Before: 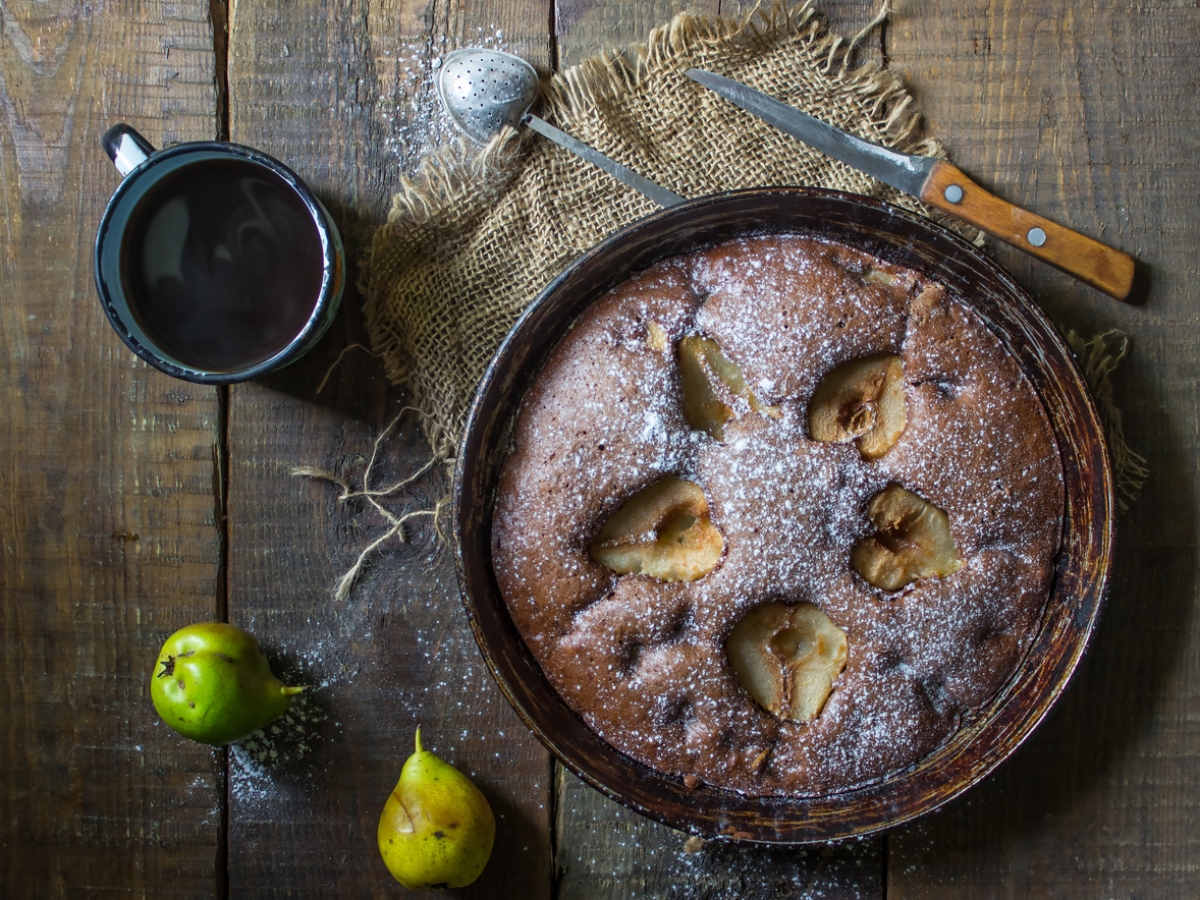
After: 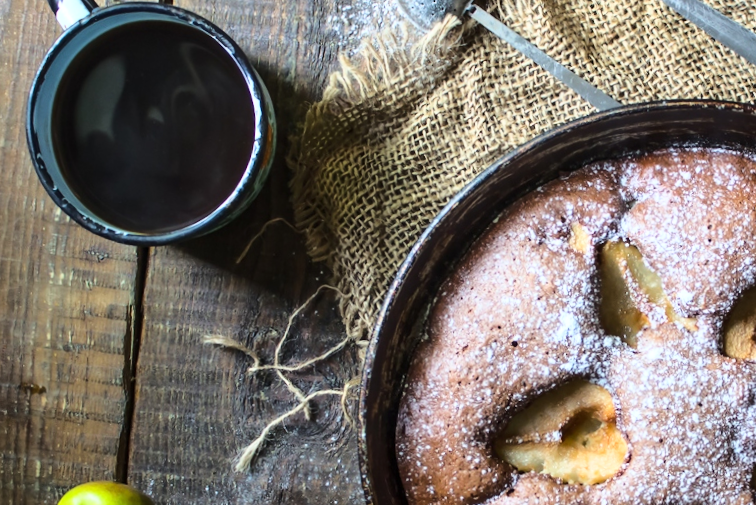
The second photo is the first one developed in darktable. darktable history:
base curve: curves: ch0 [(0, 0) (0.032, 0.037) (0.105, 0.228) (0.435, 0.76) (0.856, 0.983) (1, 1)]
crop and rotate: angle -5.3°, left 2.231%, top 6.985%, right 27.247%, bottom 30.121%
